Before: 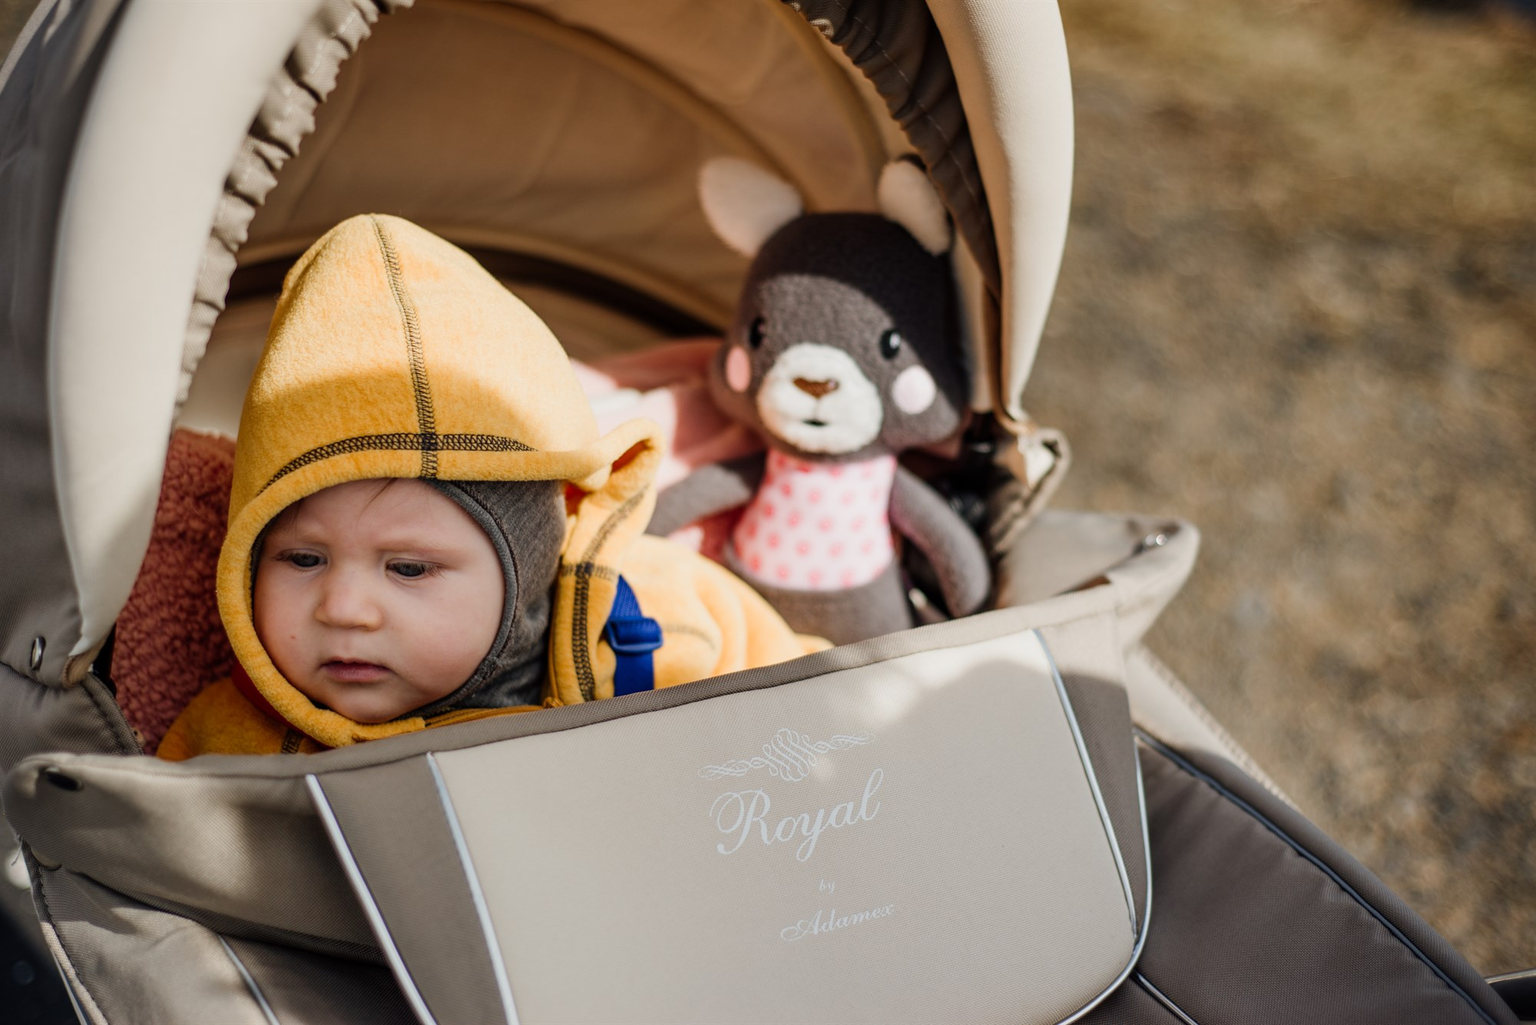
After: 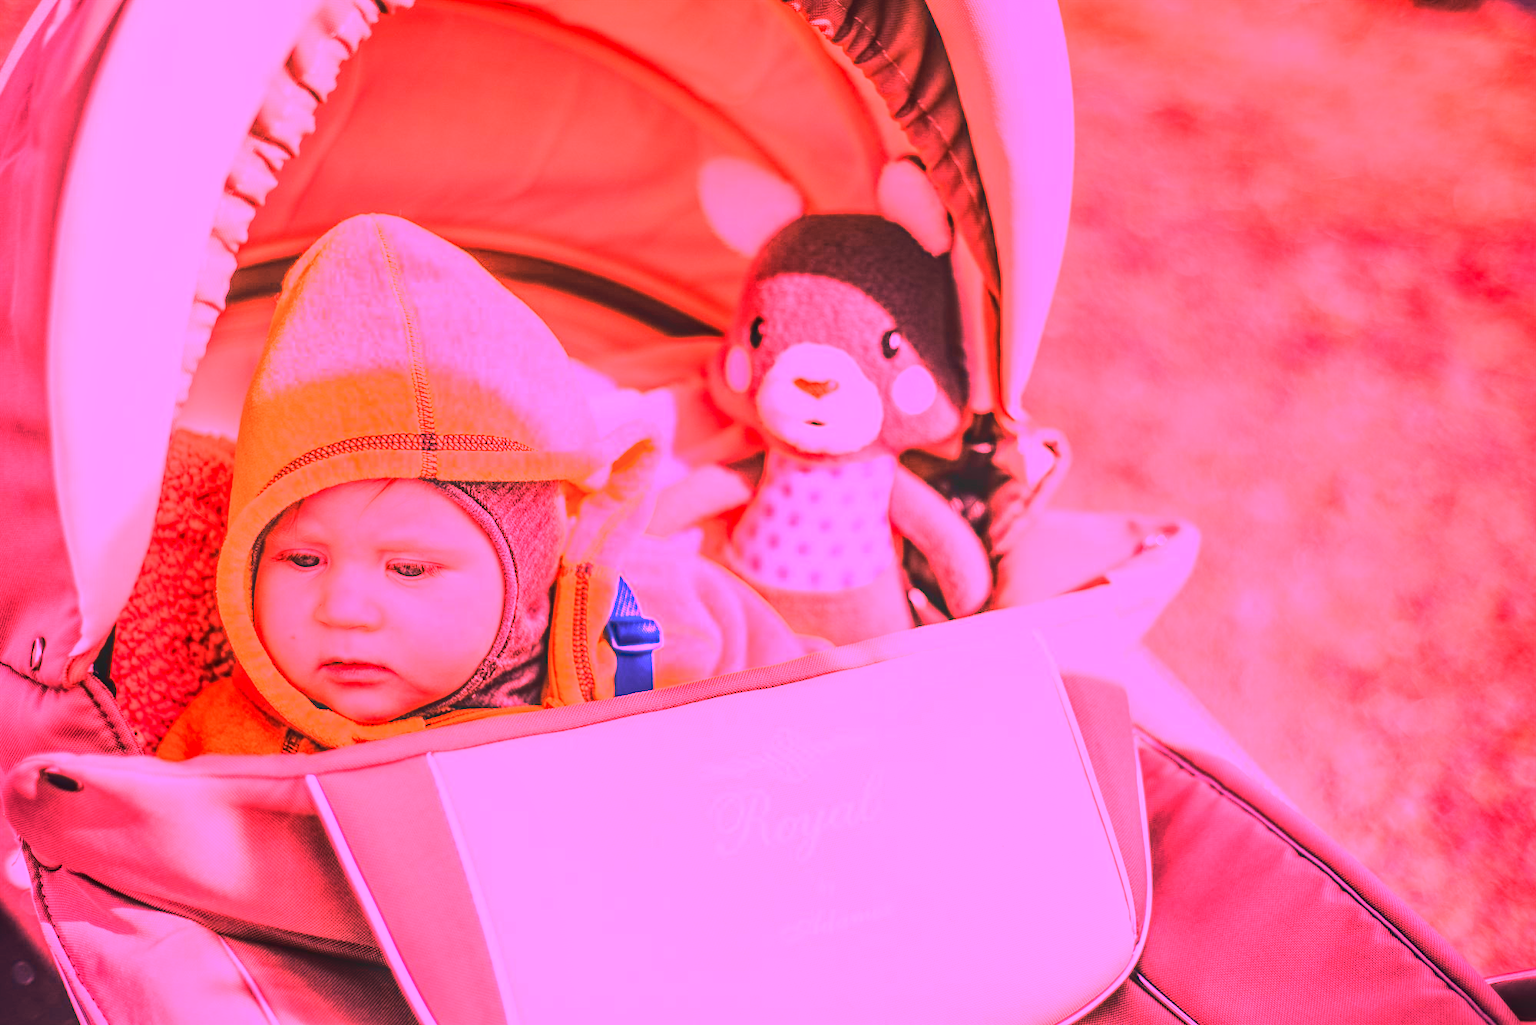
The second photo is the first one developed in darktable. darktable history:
white balance: red 4.26, blue 1.802
local contrast: on, module defaults
tone curve: curves: ch0 [(0, 0.032) (0.181, 0.156) (0.751, 0.829) (1, 1)], color space Lab, linked channels, preserve colors none
